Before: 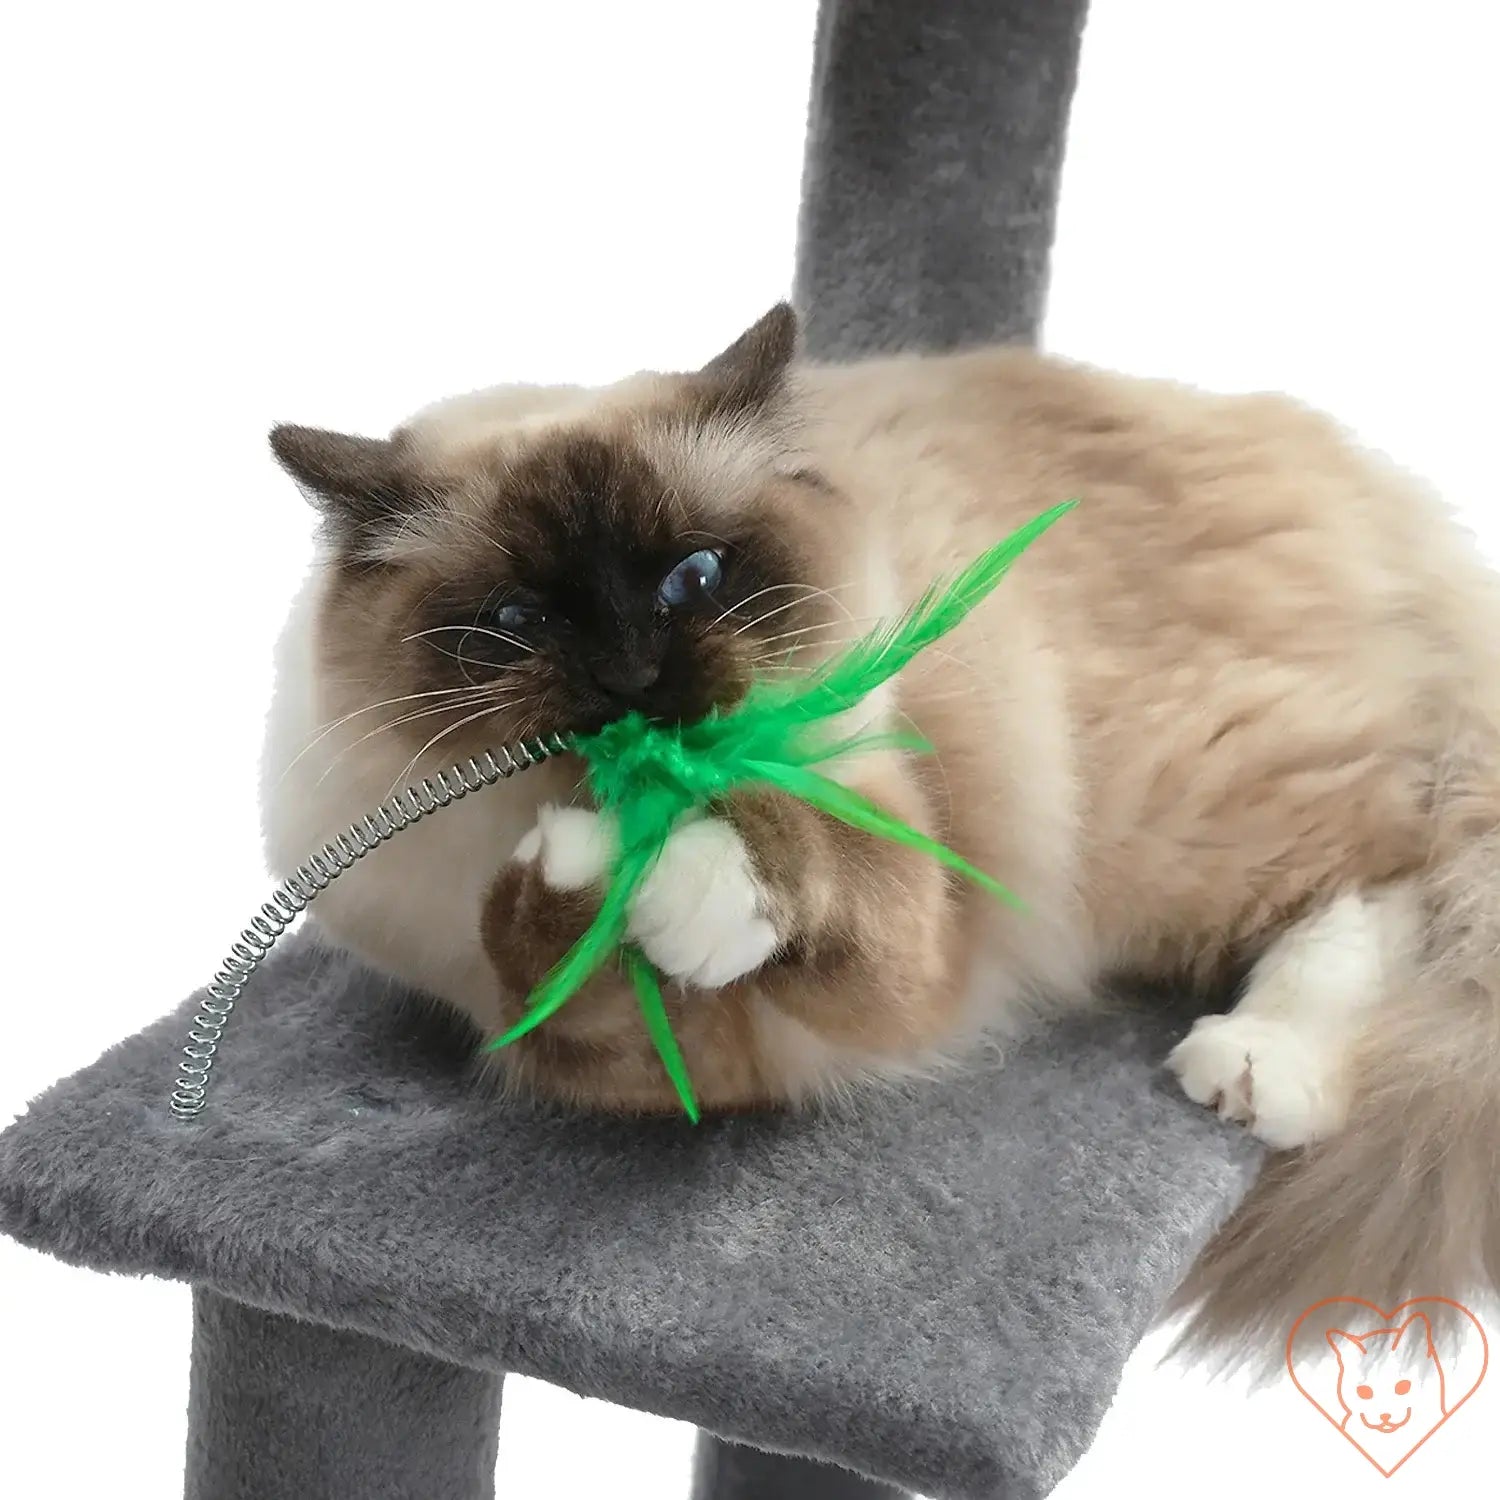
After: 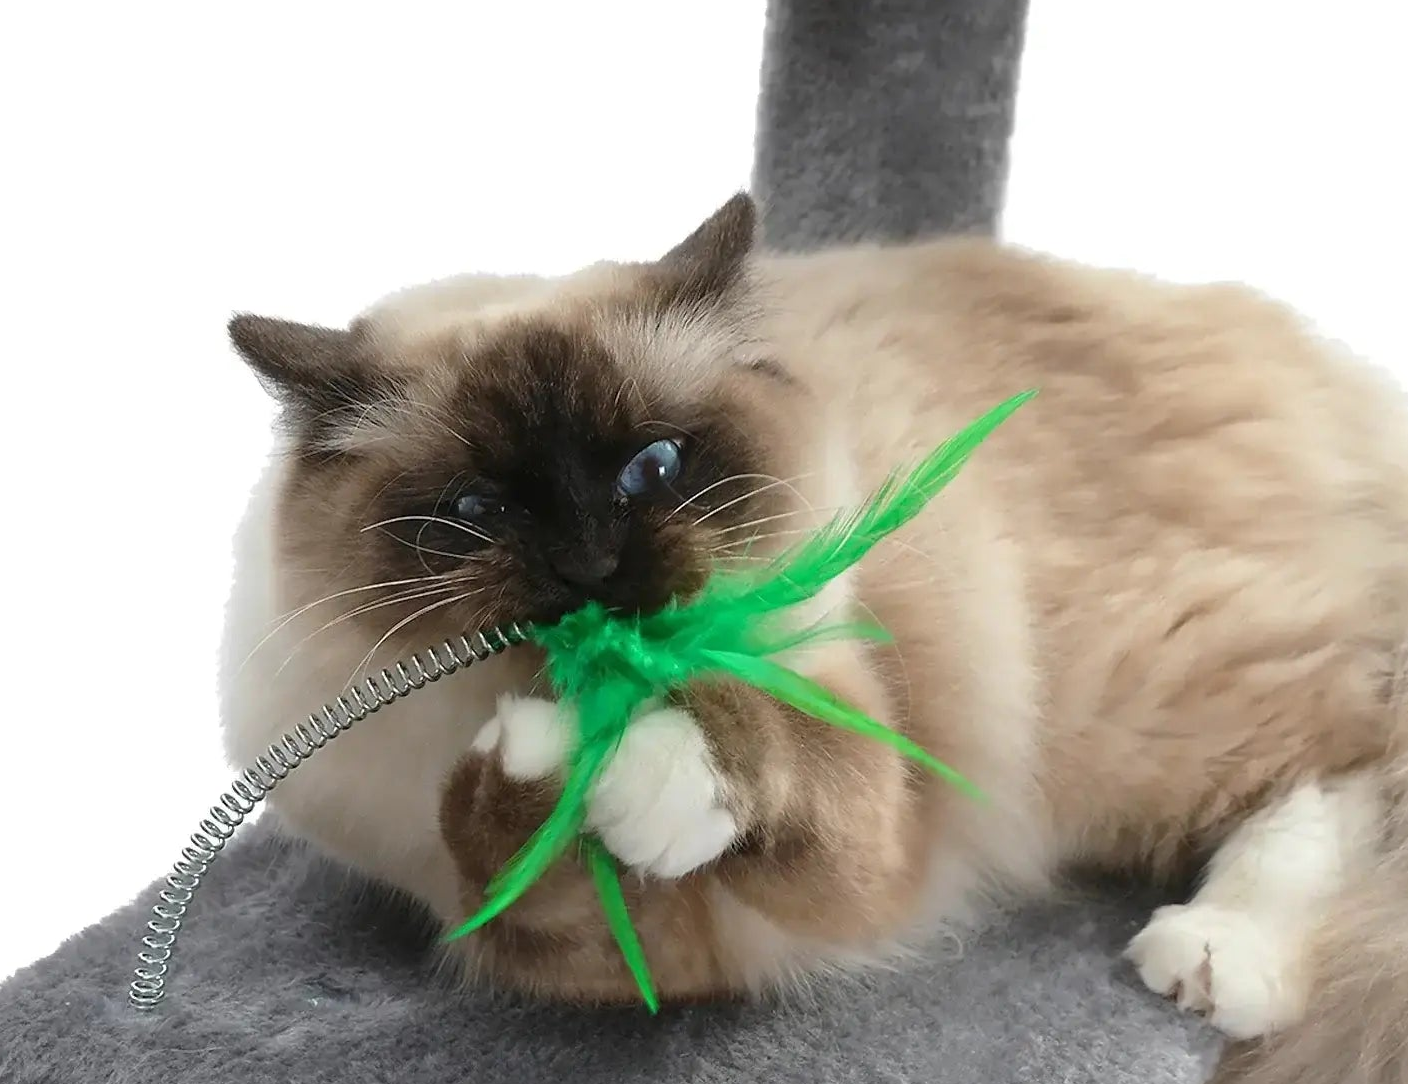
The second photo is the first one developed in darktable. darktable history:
crop: left 2.76%, top 7.336%, right 3.31%, bottom 20.359%
